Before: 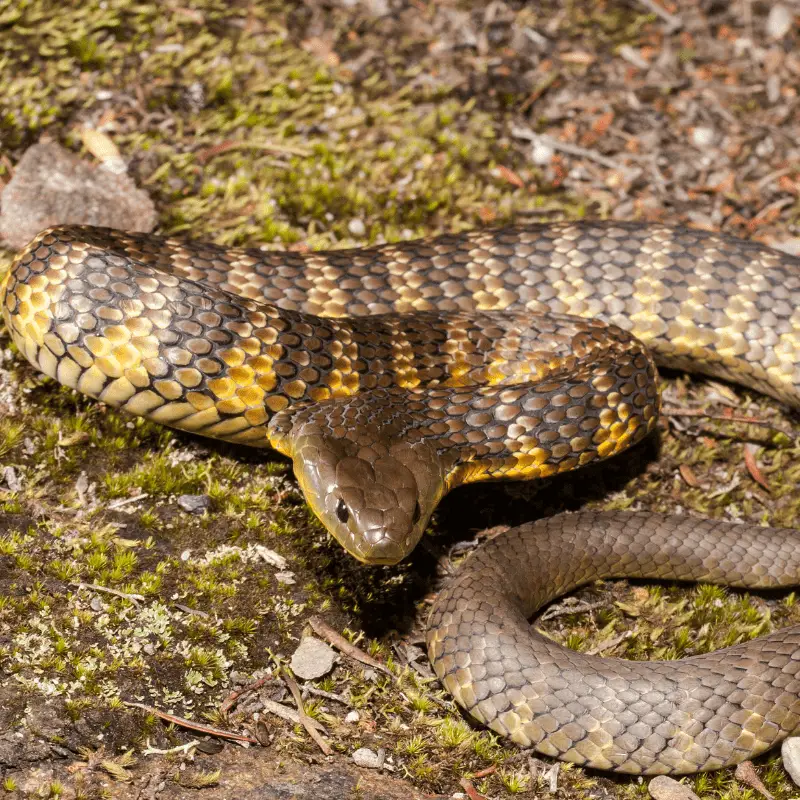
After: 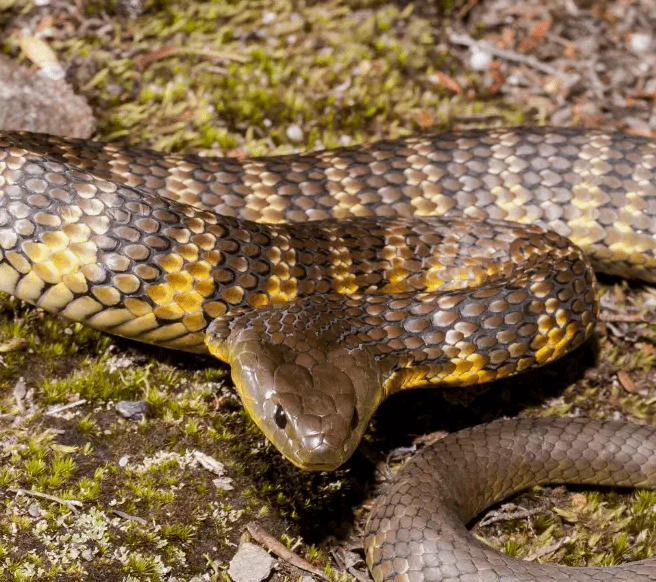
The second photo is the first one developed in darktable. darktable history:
exposure: black level correction 0.002, exposure -0.1 EV, compensate highlight preservation false
crop: left 7.856%, top 11.836%, right 10.12%, bottom 15.387%
white balance: red 0.984, blue 1.059
